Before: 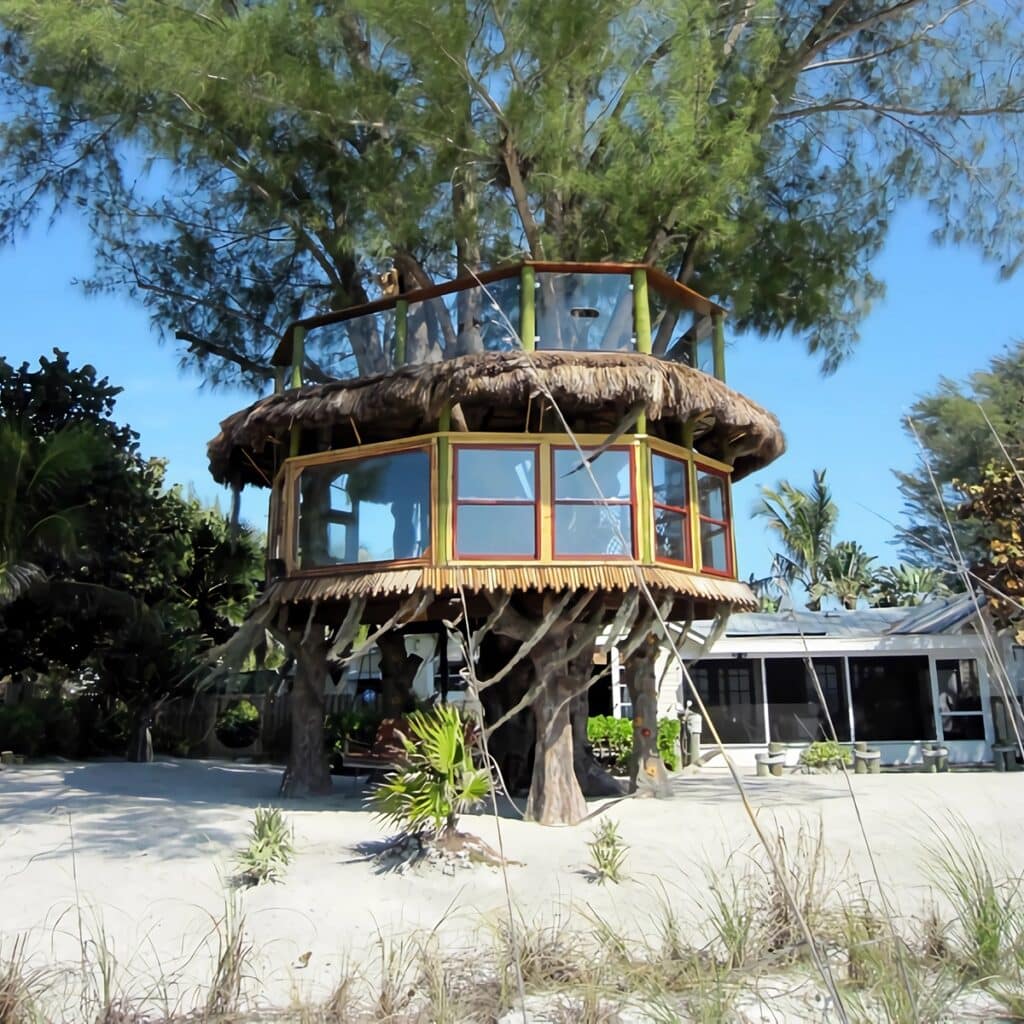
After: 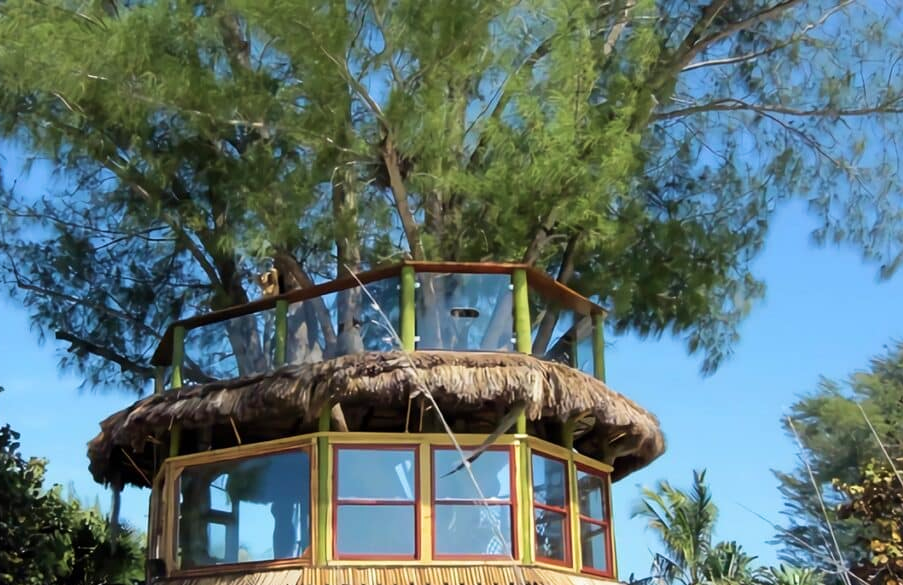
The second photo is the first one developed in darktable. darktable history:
crop and rotate: left 11.812%, bottom 42.776%
velvia: on, module defaults
